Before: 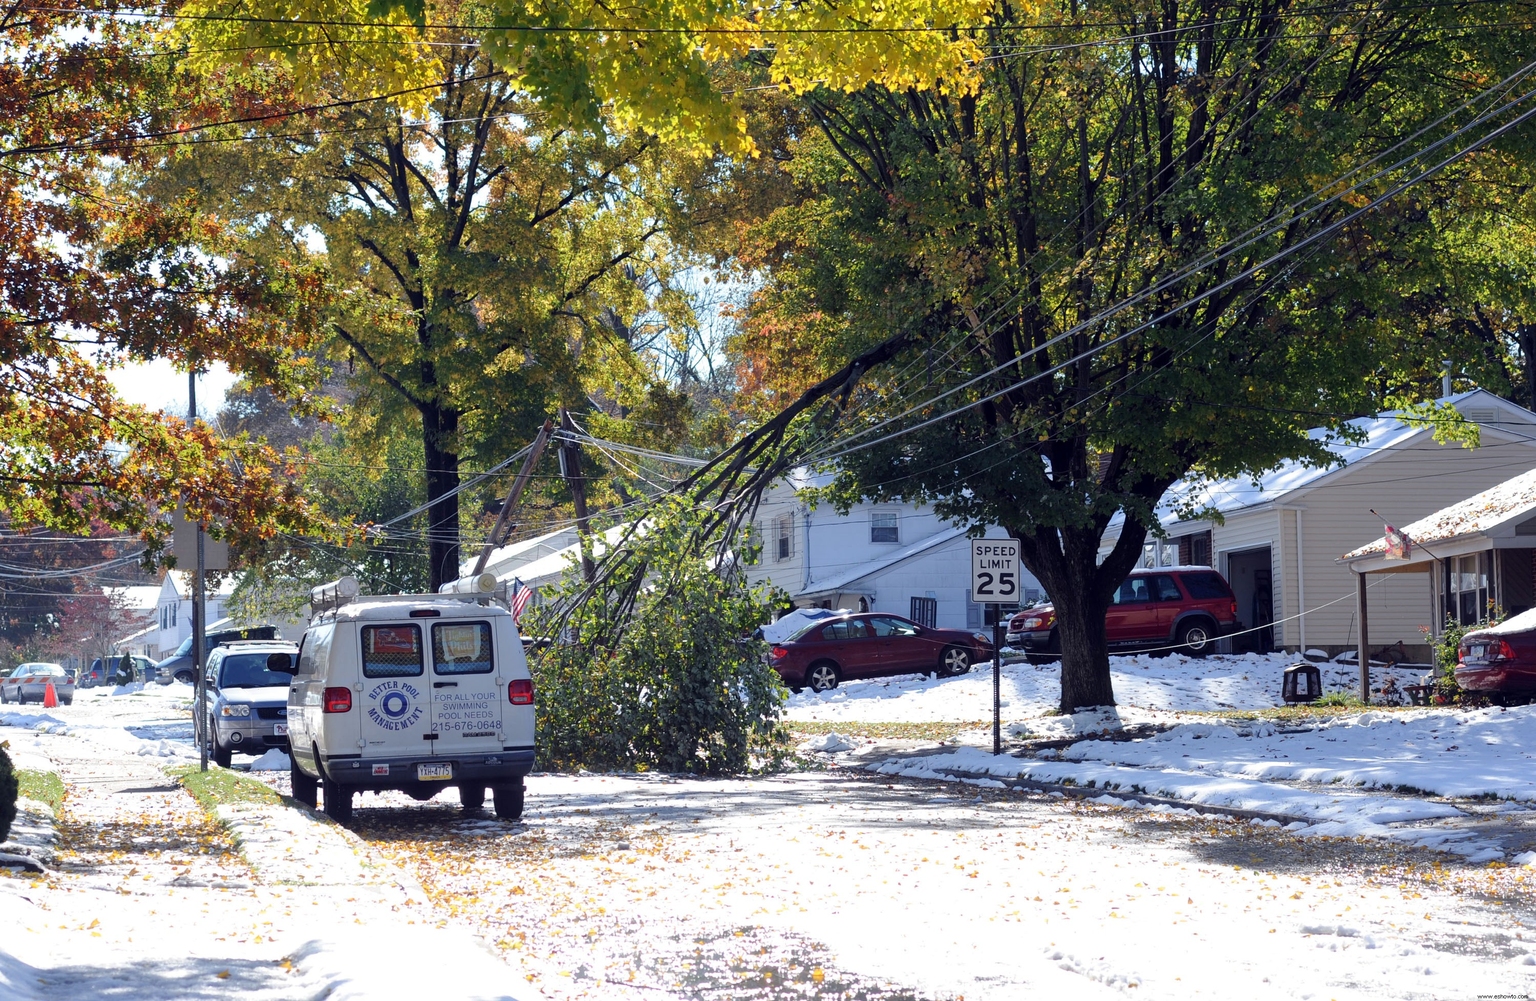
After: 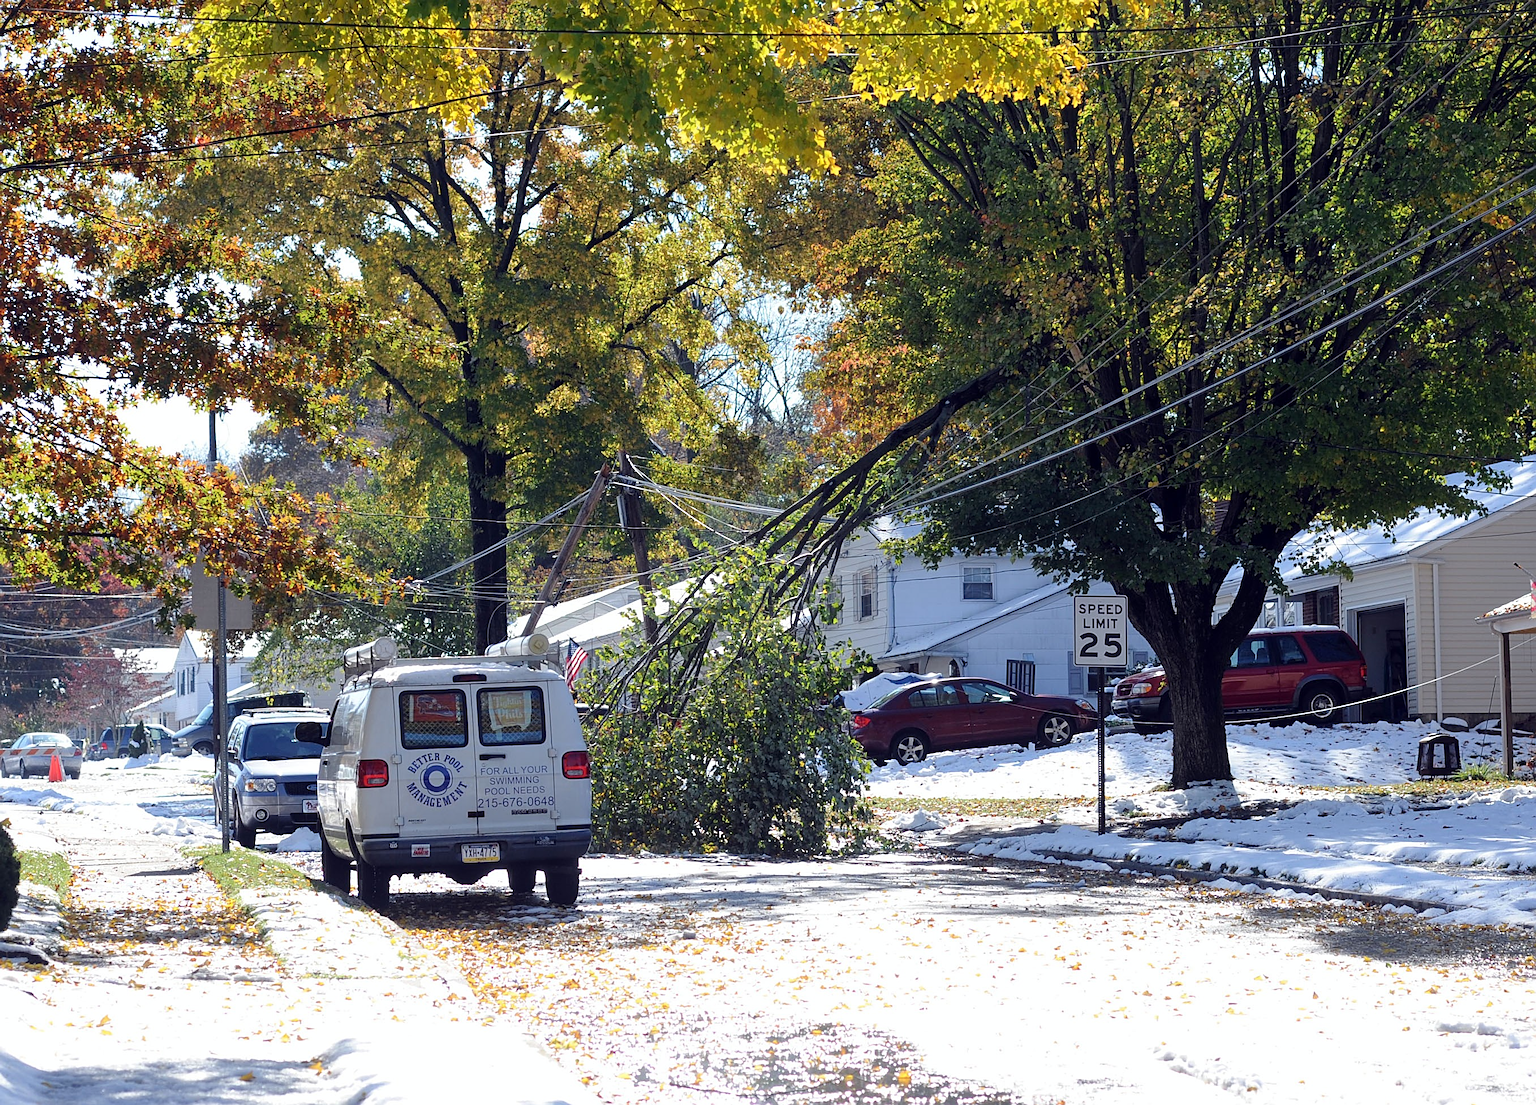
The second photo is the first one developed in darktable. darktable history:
crop: right 9.477%, bottom 0.041%
sharpen: on, module defaults
color correction: highlights a* -0.265, highlights b* -0.12
